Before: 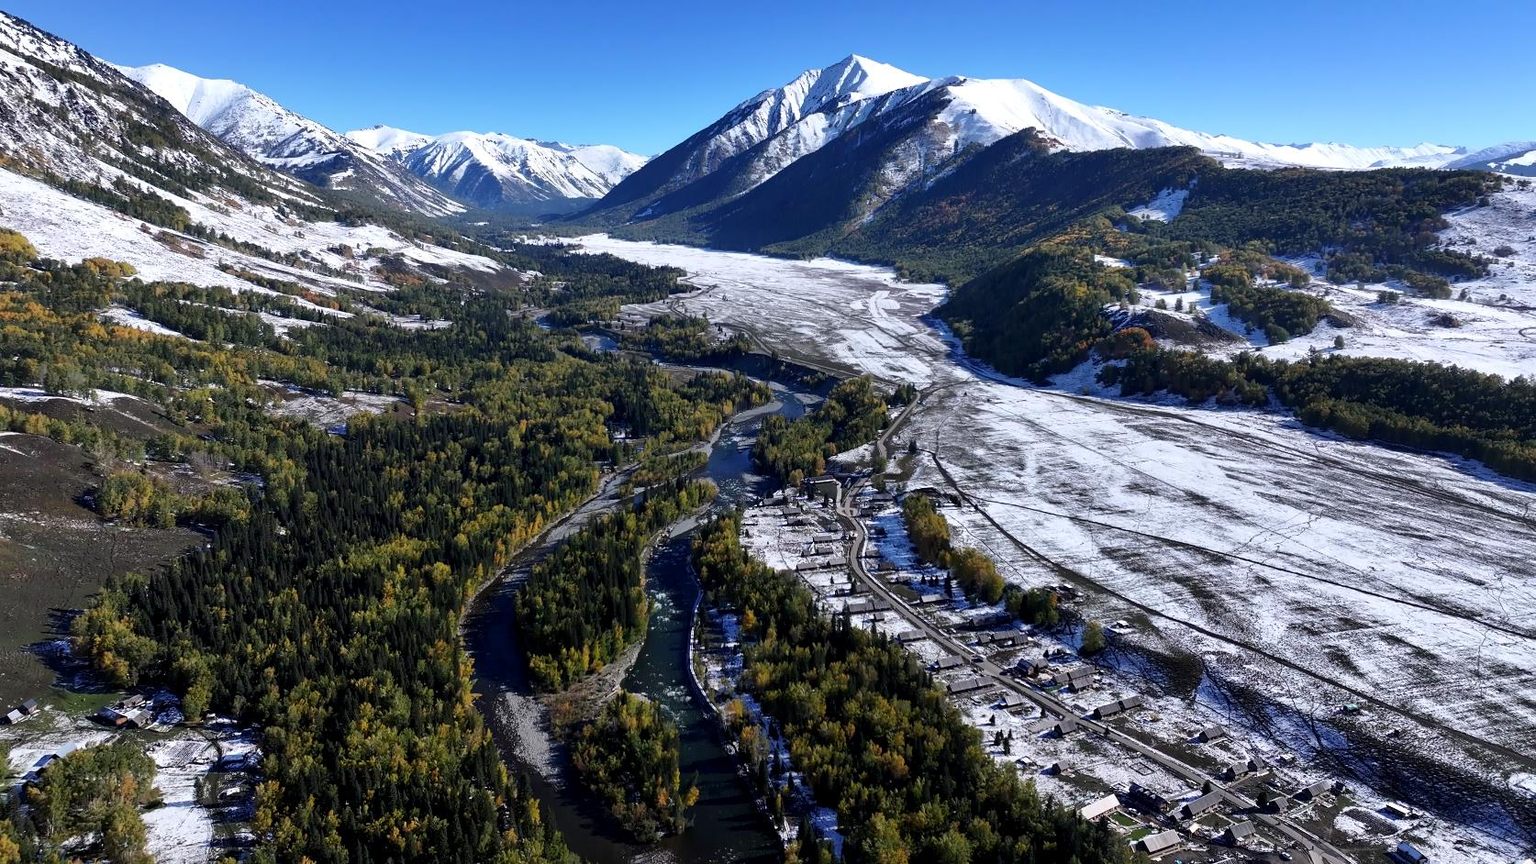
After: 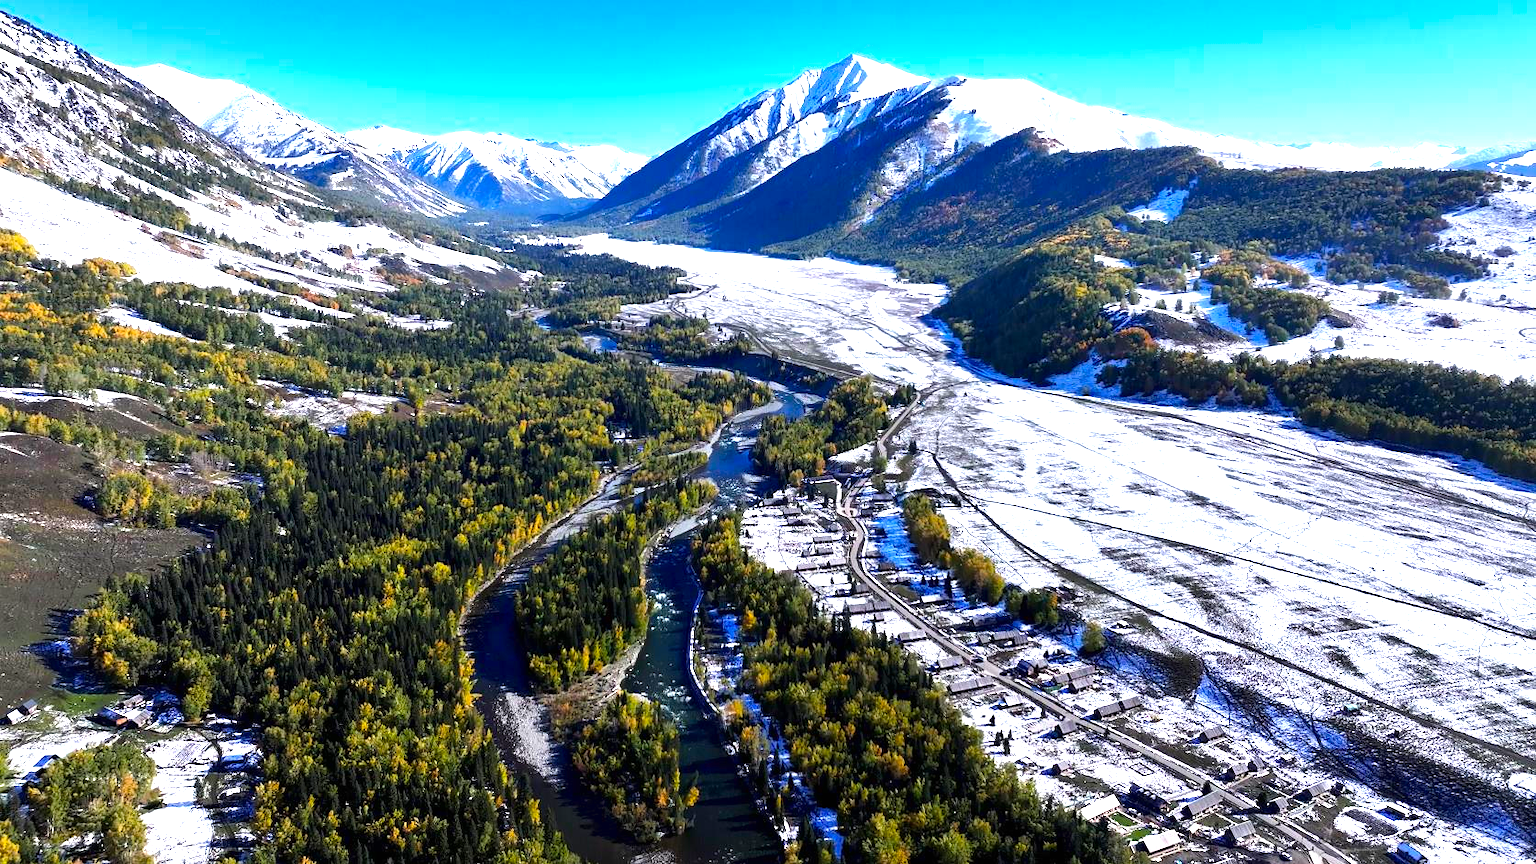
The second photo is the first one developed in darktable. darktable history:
exposure: black level correction 0, exposure 0.588 EV, compensate highlight preservation false
color balance rgb: linear chroma grading › global chroma 23.202%, perceptual saturation grading › global saturation 0.087%, global vibrance 20%
tone equalizer: -8 EV -0.773 EV, -7 EV -0.69 EV, -6 EV -0.594 EV, -5 EV -0.392 EV, -3 EV 0.392 EV, -2 EV 0.6 EV, -1 EV 0.683 EV, +0 EV 0.725 EV, smoothing diameter 24.89%, edges refinement/feathering 13.84, preserve details guided filter
